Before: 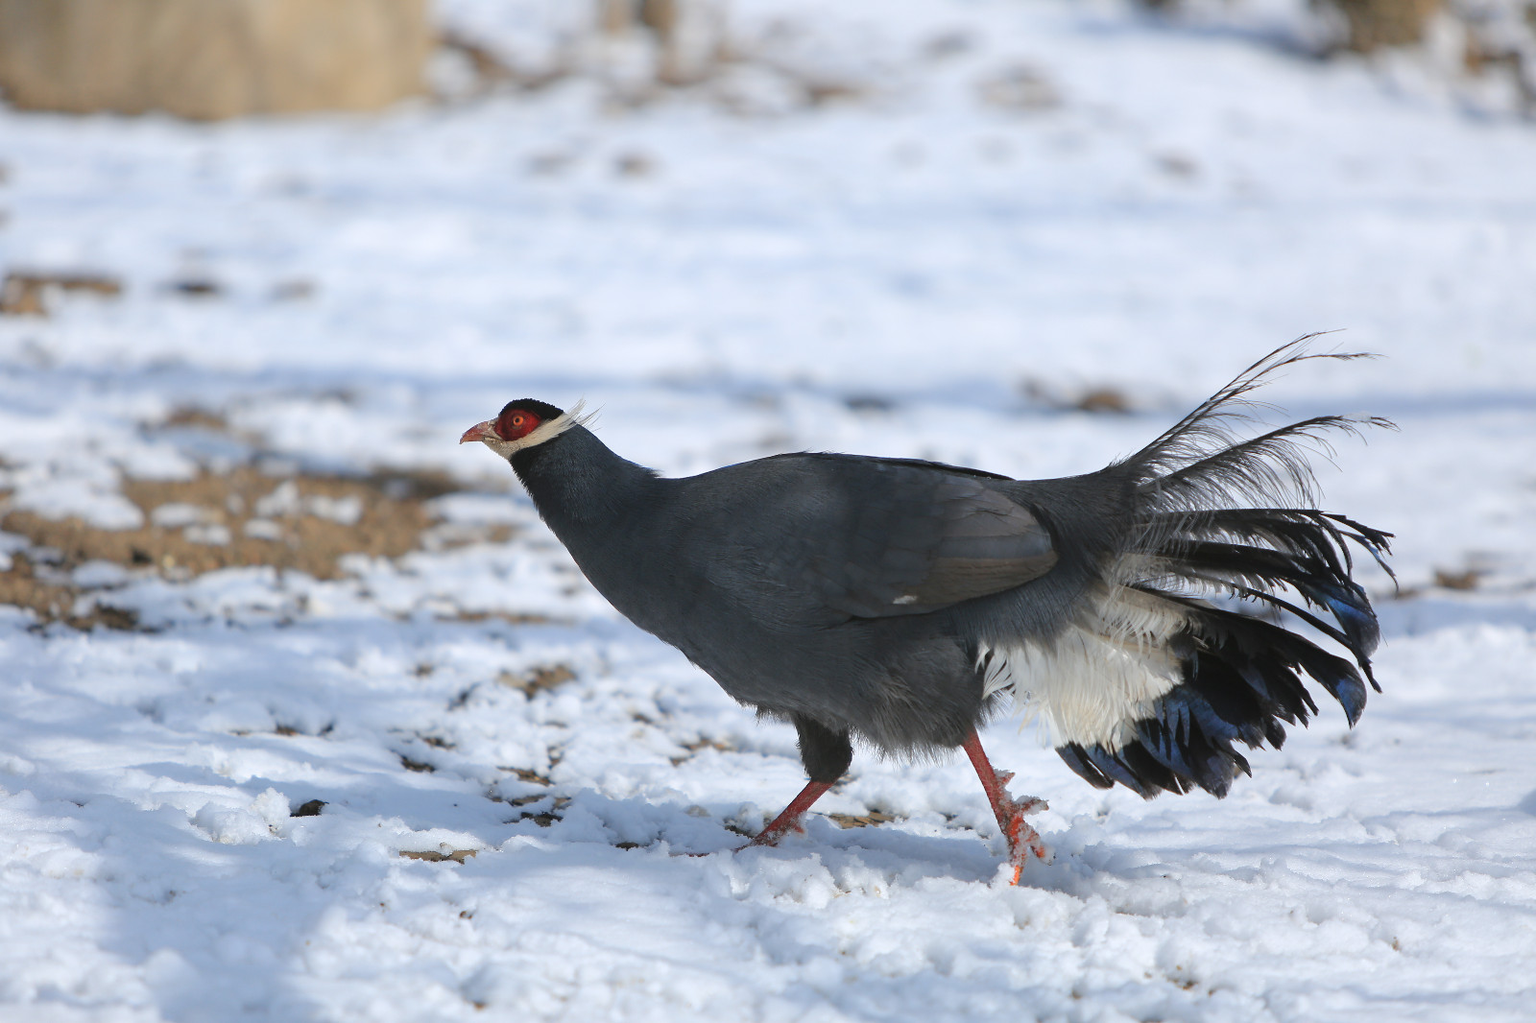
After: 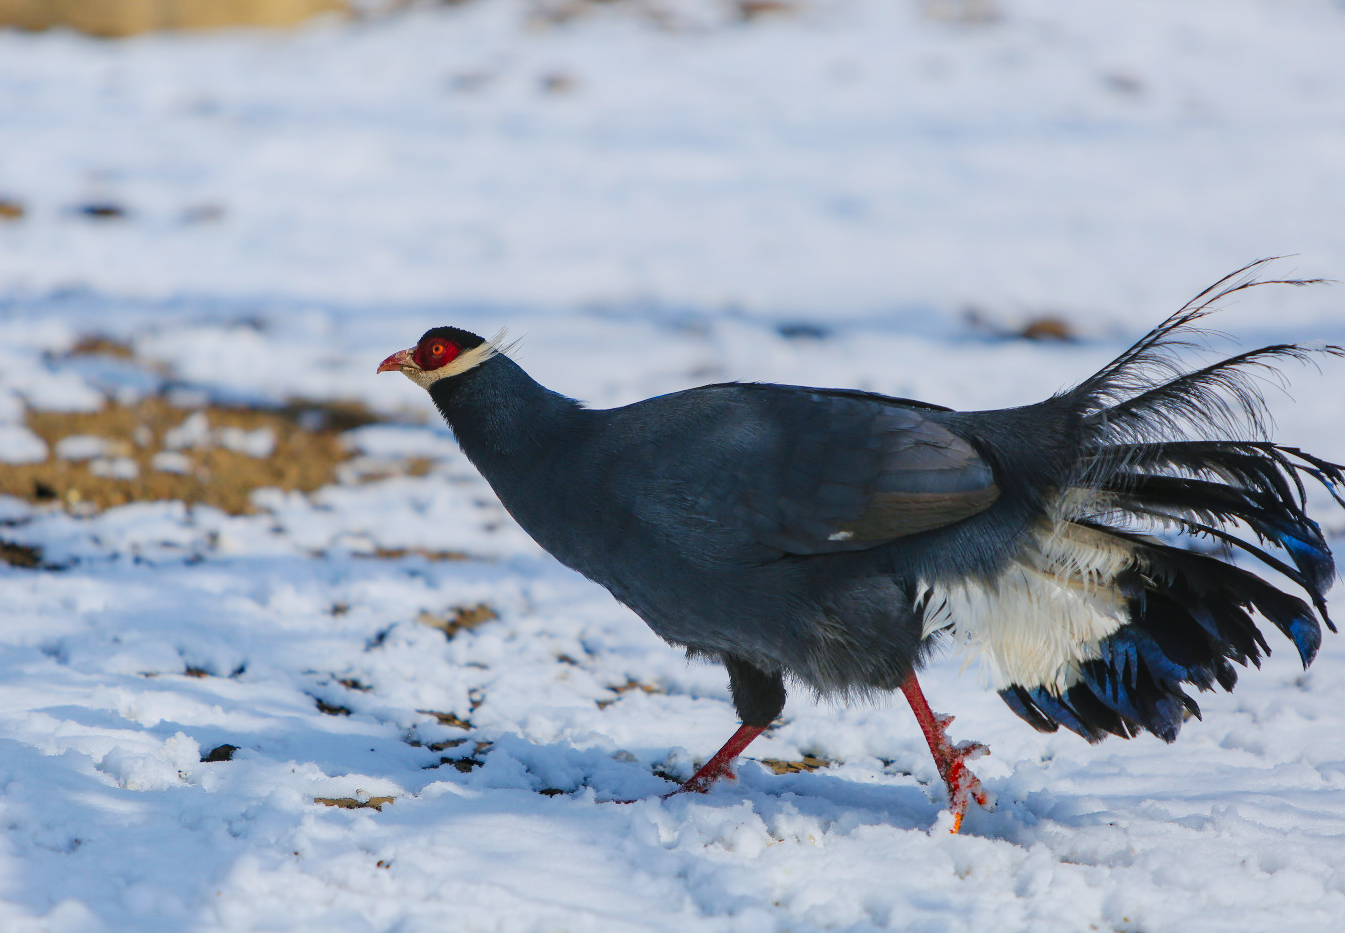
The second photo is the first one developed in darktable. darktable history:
exposure: exposure -0.557 EV, compensate exposure bias true, compensate highlight preservation false
velvia: on, module defaults
tone curve: curves: ch0 [(0, 0.006) (0.184, 0.172) (0.405, 0.46) (0.456, 0.528) (0.634, 0.728) (0.877, 0.89) (0.984, 0.935)]; ch1 [(0, 0) (0.443, 0.43) (0.492, 0.495) (0.566, 0.582) (0.595, 0.606) (0.608, 0.609) (0.65, 0.677) (1, 1)]; ch2 [(0, 0) (0.33, 0.301) (0.421, 0.443) (0.447, 0.489) (0.492, 0.495) (0.537, 0.583) (0.586, 0.591) (0.663, 0.686) (1, 1)], preserve colors none
local contrast: on, module defaults
tone equalizer: on, module defaults
crop: left 6.381%, top 8.398%, right 9.55%, bottom 3.995%
color balance rgb: shadows lift › chroma 2.038%, shadows lift › hue 247.2°, perceptual saturation grading › global saturation 29.614%, global vibrance 20%
